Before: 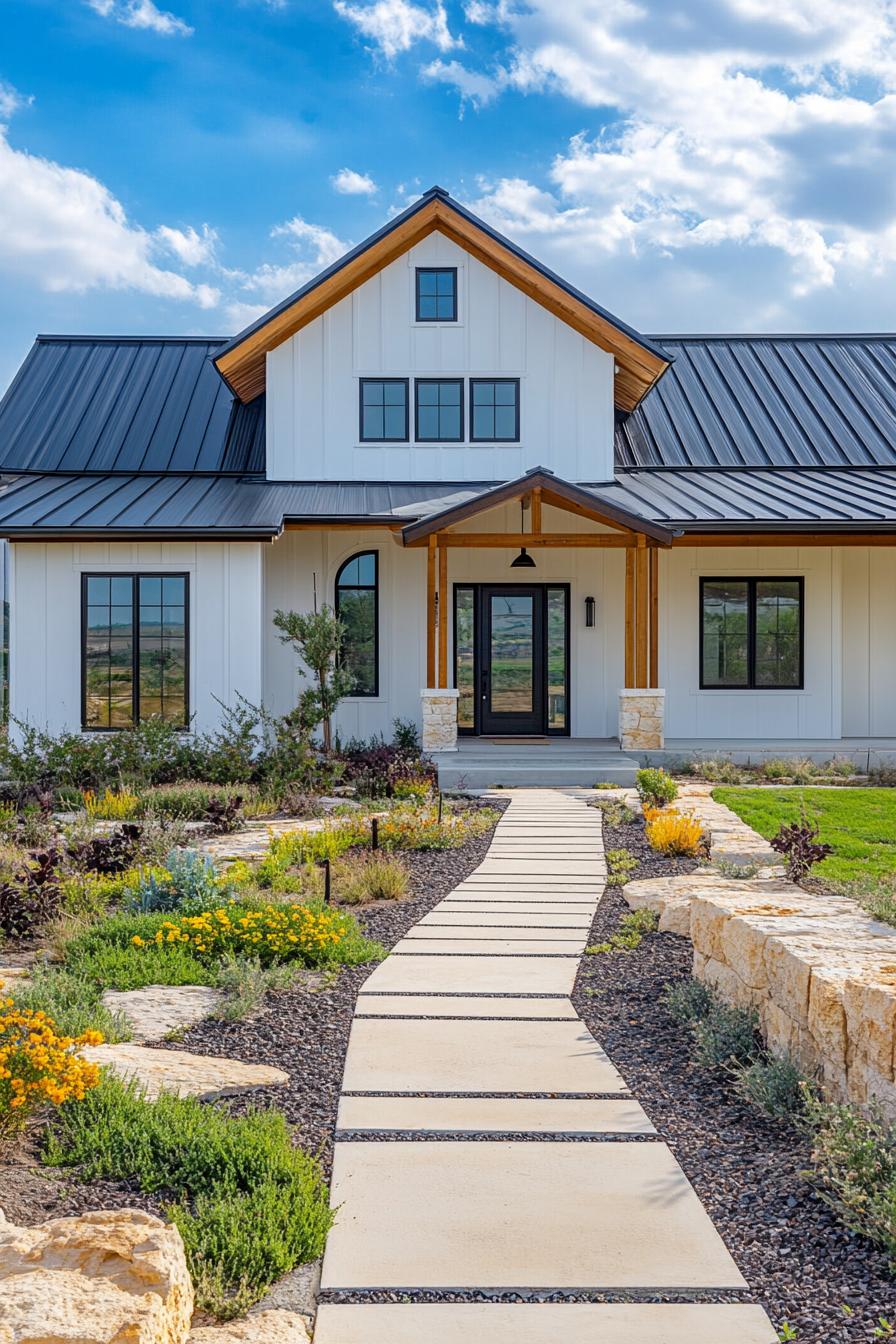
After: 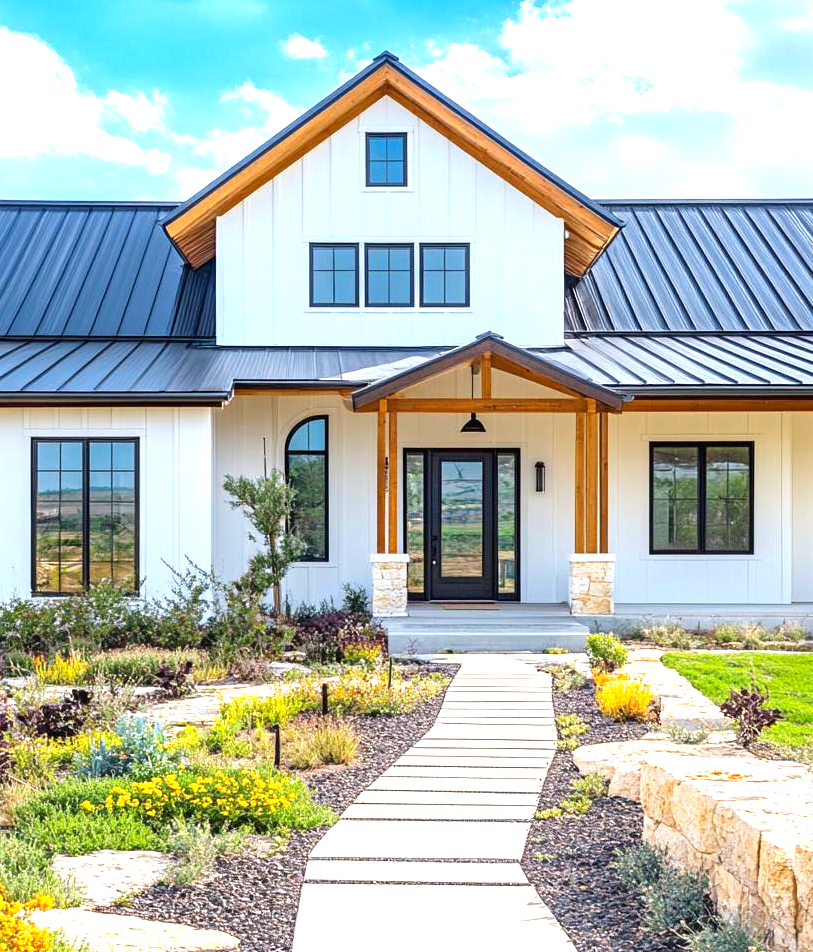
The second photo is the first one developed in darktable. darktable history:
crop: left 5.669%, top 10.07%, right 3.557%, bottom 19.074%
contrast brightness saturation: contrast -0.012, brightness -0.009, saturation 0.036
exposure: black level correction 0, exposure 1.2 EV, compensate highlight preservation false
